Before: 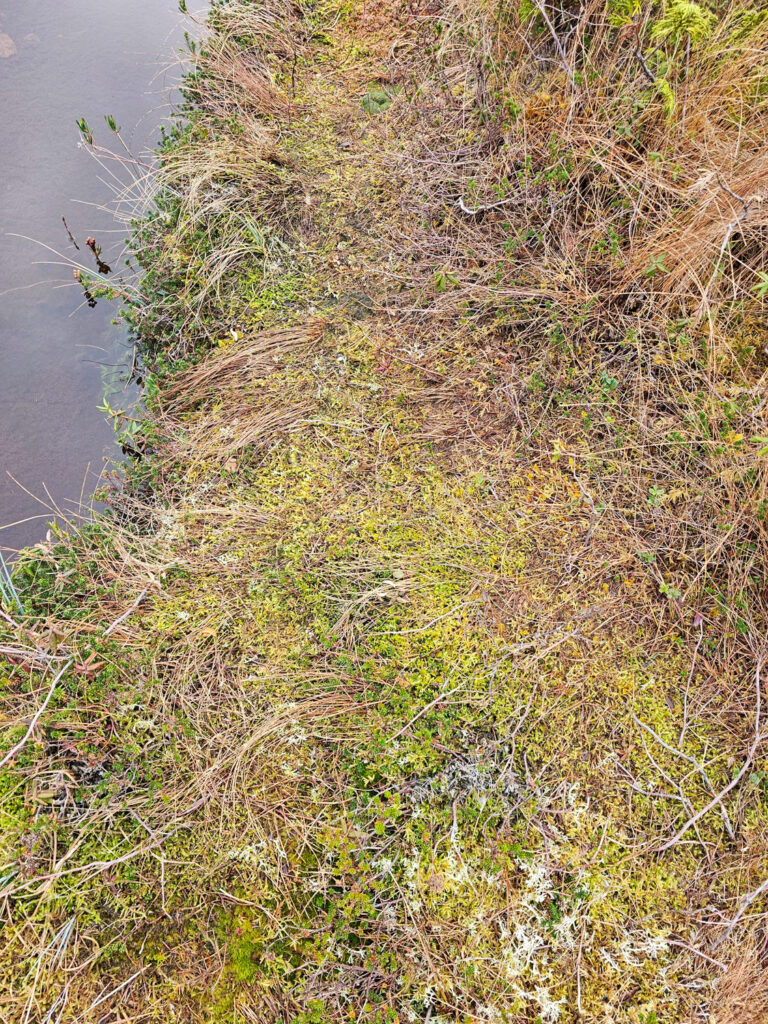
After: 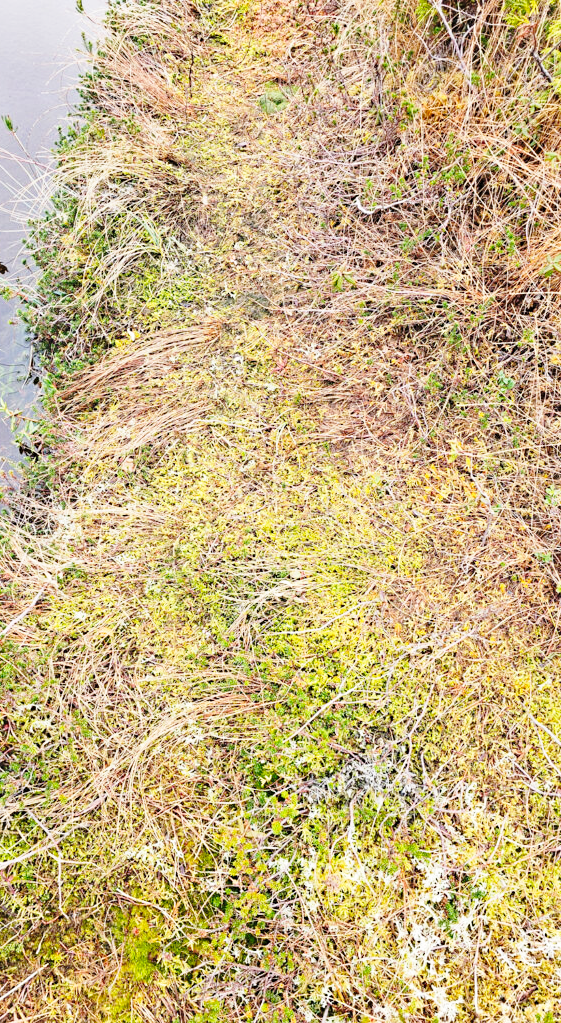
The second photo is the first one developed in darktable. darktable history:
sharpen: radius 5.289, amount 0.314, threshold 26.325
base curve: curves: ch0 [(0, 0) (0.028, 0.03) (0.121, 0.232) (0.46, 0.748) (0.859, 0.968) (1, 1)], preserve colors none
crop: left 13.47%, top 0%, right 13.441%
